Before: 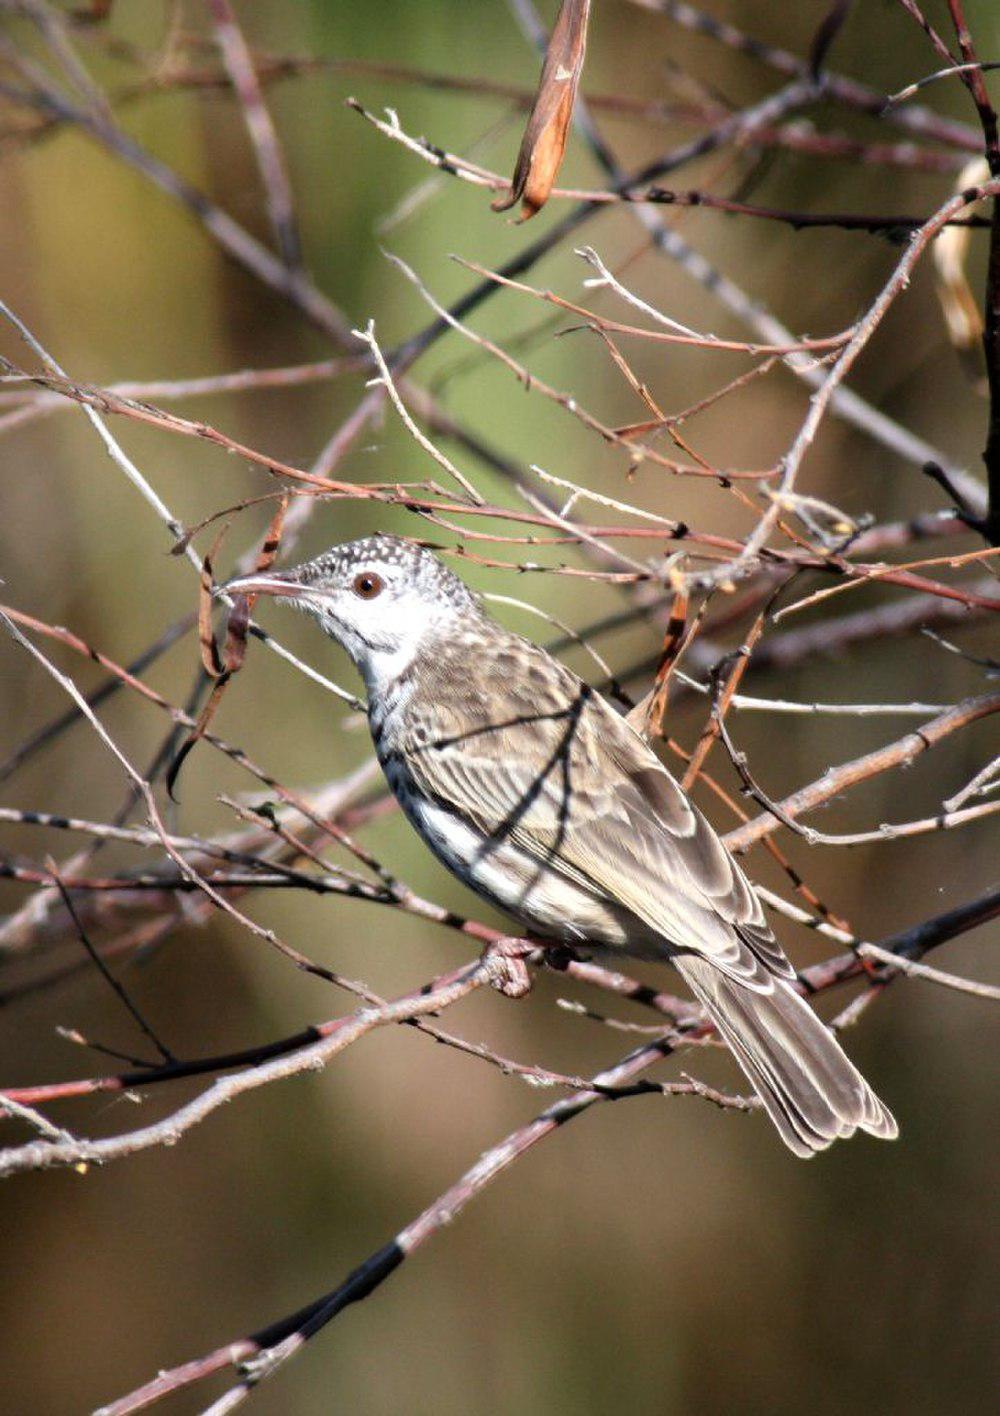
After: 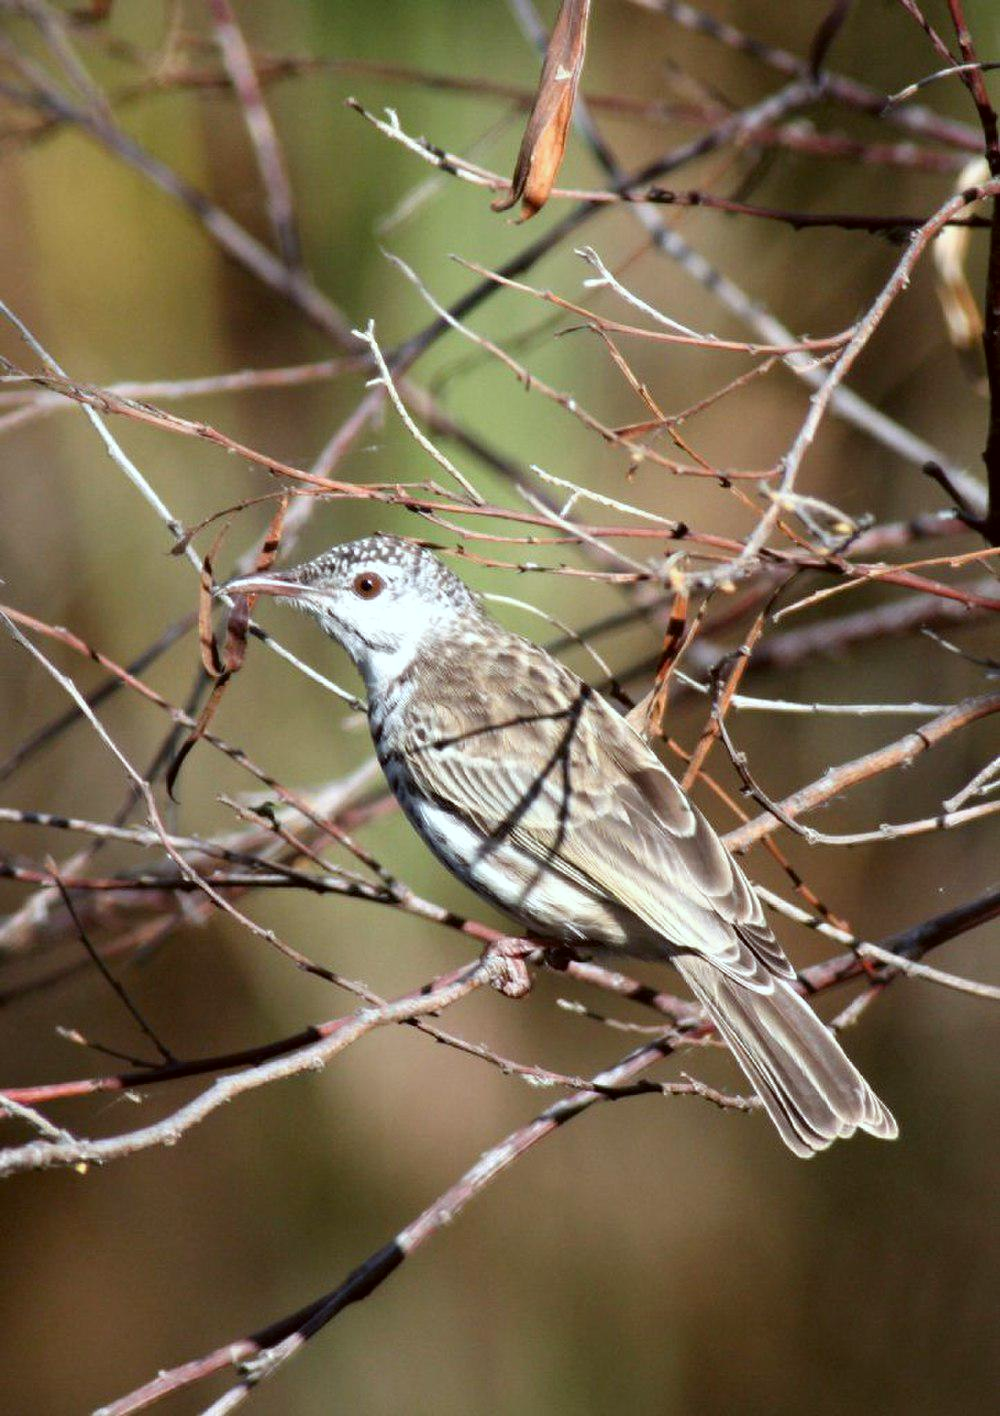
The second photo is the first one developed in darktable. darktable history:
color correction: highlights a* -5.06, highlights b* -3.03, shadows a* 3.93, shadows b* 4.38
